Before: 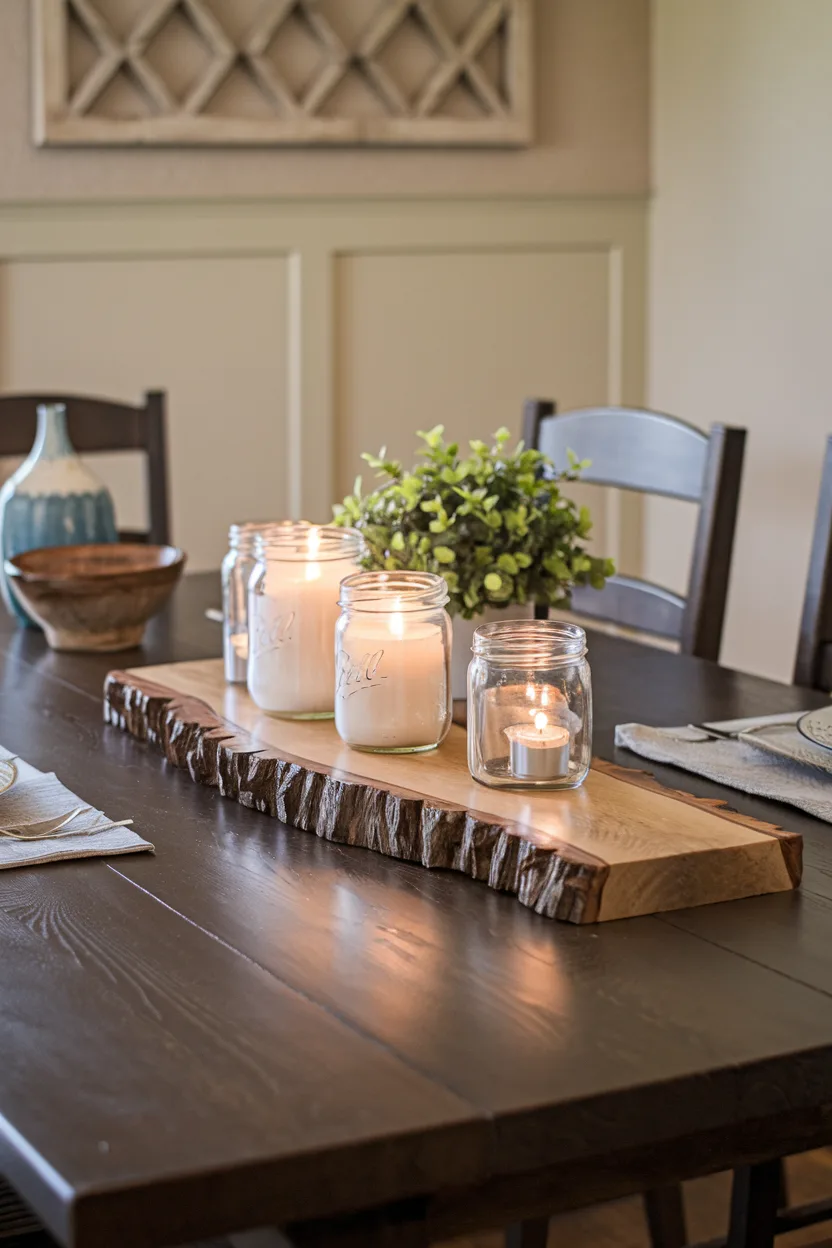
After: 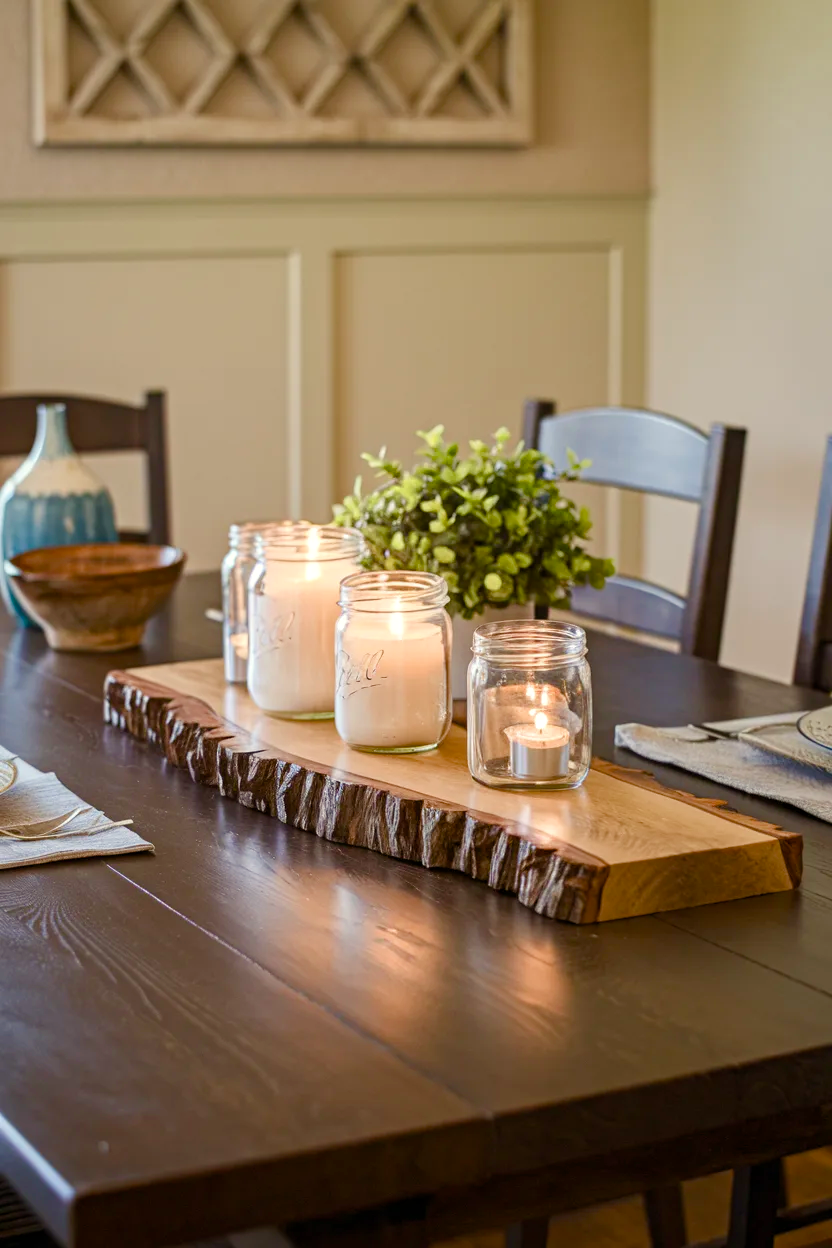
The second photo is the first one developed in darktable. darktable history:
velvia: strength 15.39%
color balance rgb: highlights gain › luminance 6.348%, highlights gain › chroma 2.554%, highlights gain › hue 90.05°, linear chroma grading › global chroma 15.519%, perceptual saturation grading › global saturation 20%, perceptual saturation grading › highlights -50.595%, perceptual saturation grading › shadows 30.032%, global vibrance 19.207%
